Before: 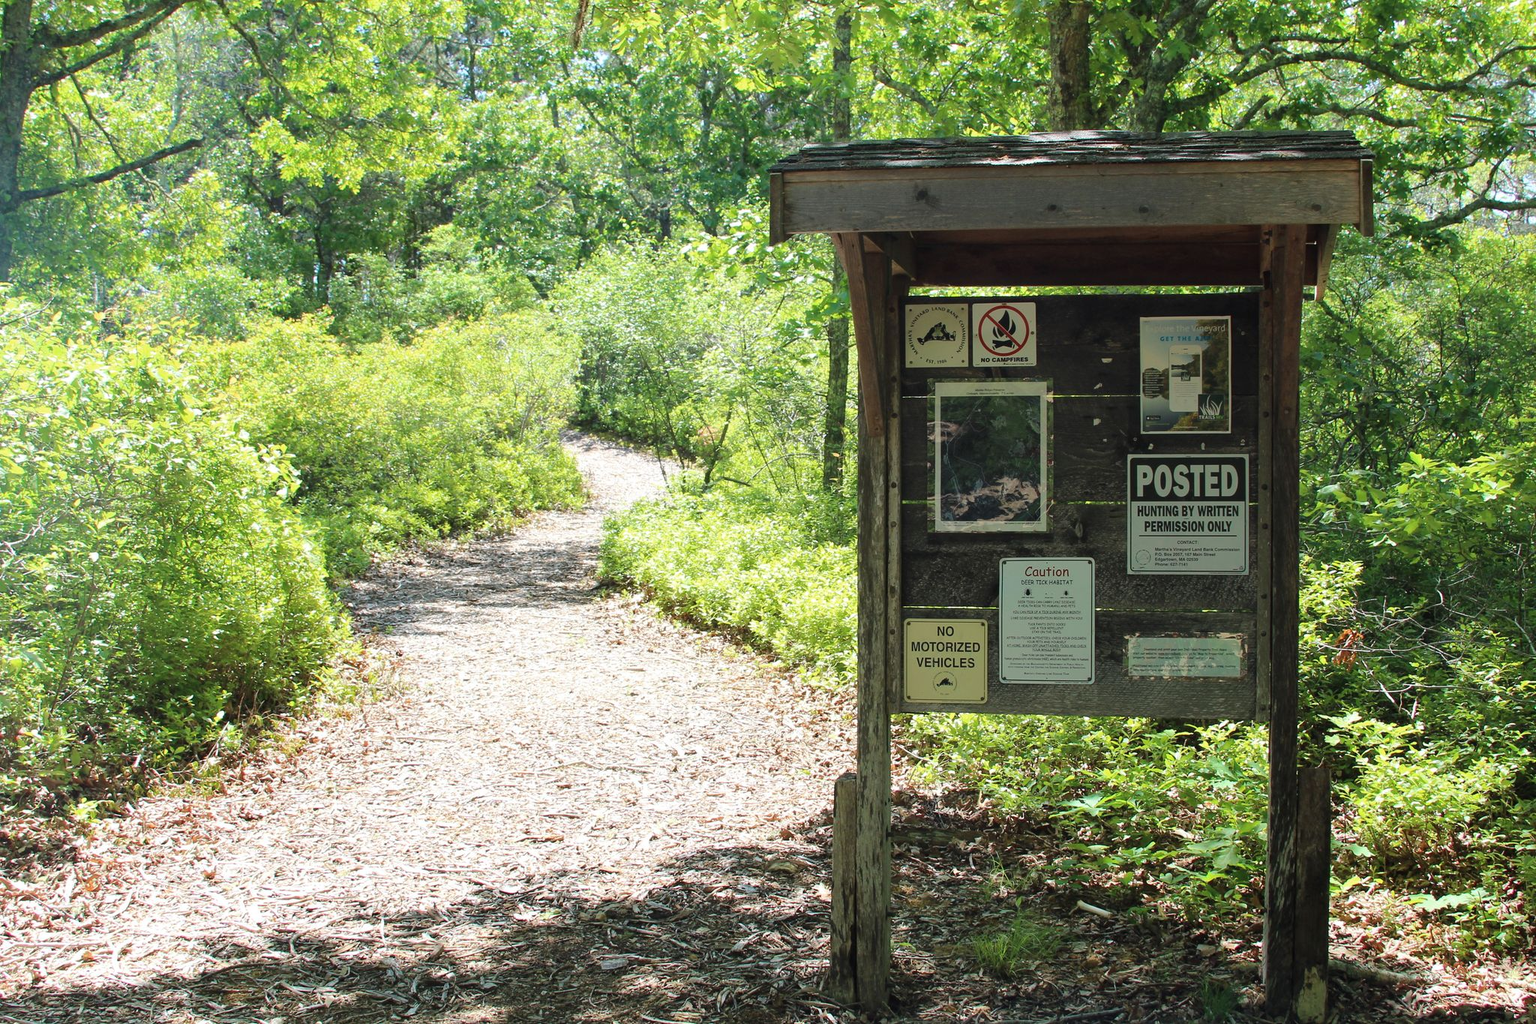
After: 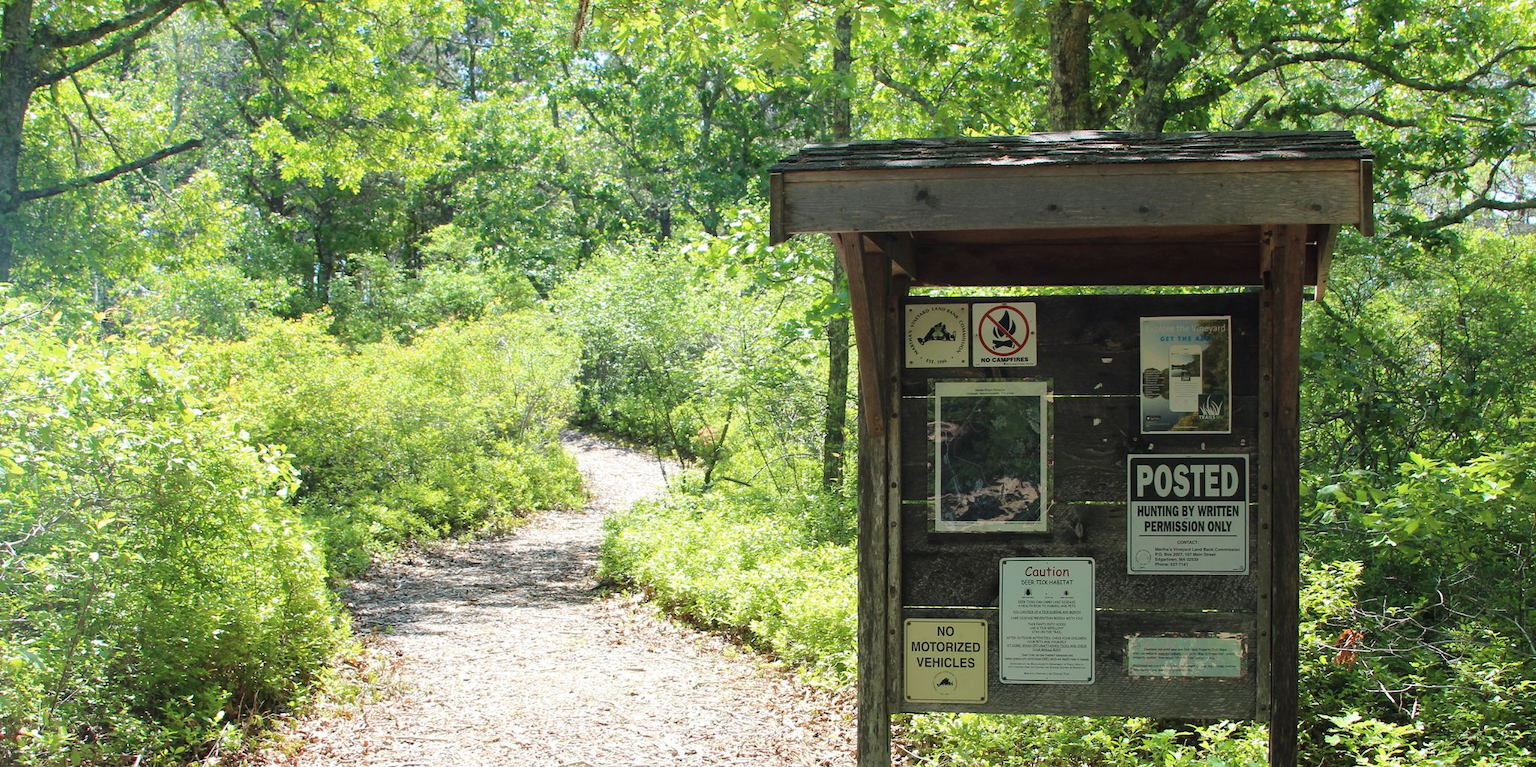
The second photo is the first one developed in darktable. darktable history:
crop: bottom 24.984%
